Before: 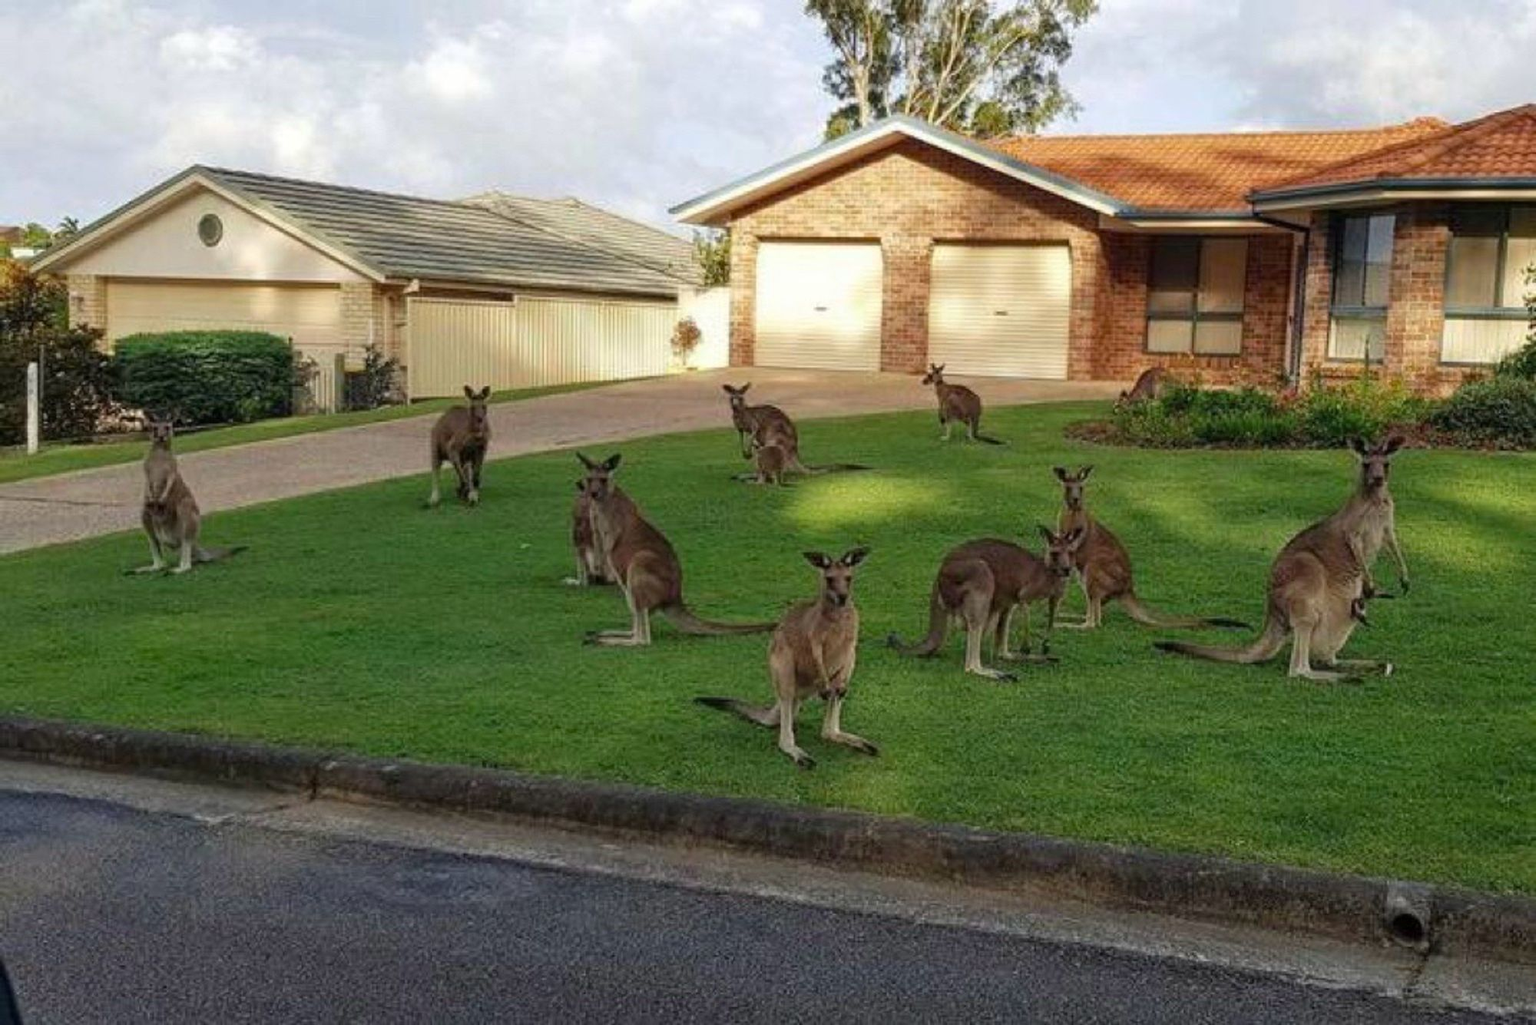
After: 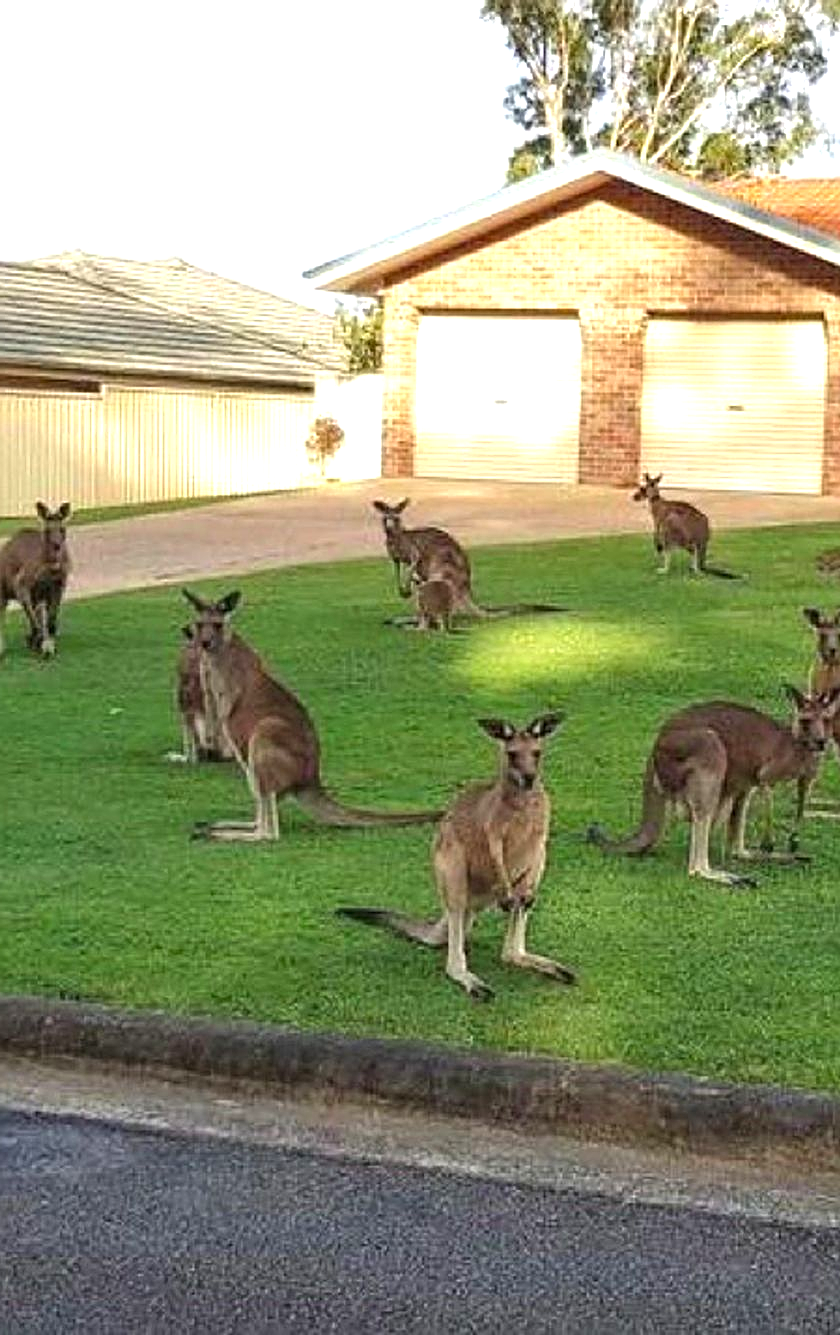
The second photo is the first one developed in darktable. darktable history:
crop: left 28.447%, right 29.515%
exposure: black level correction -0.001, exposure 0.906 EV, compensate exposure bias true, compensate highlight preservation false
sharpen: on, module defaults
tone equalizer: edges refinement/feathering 500, mask exposure compensation -1.57 EV, preserve details no
